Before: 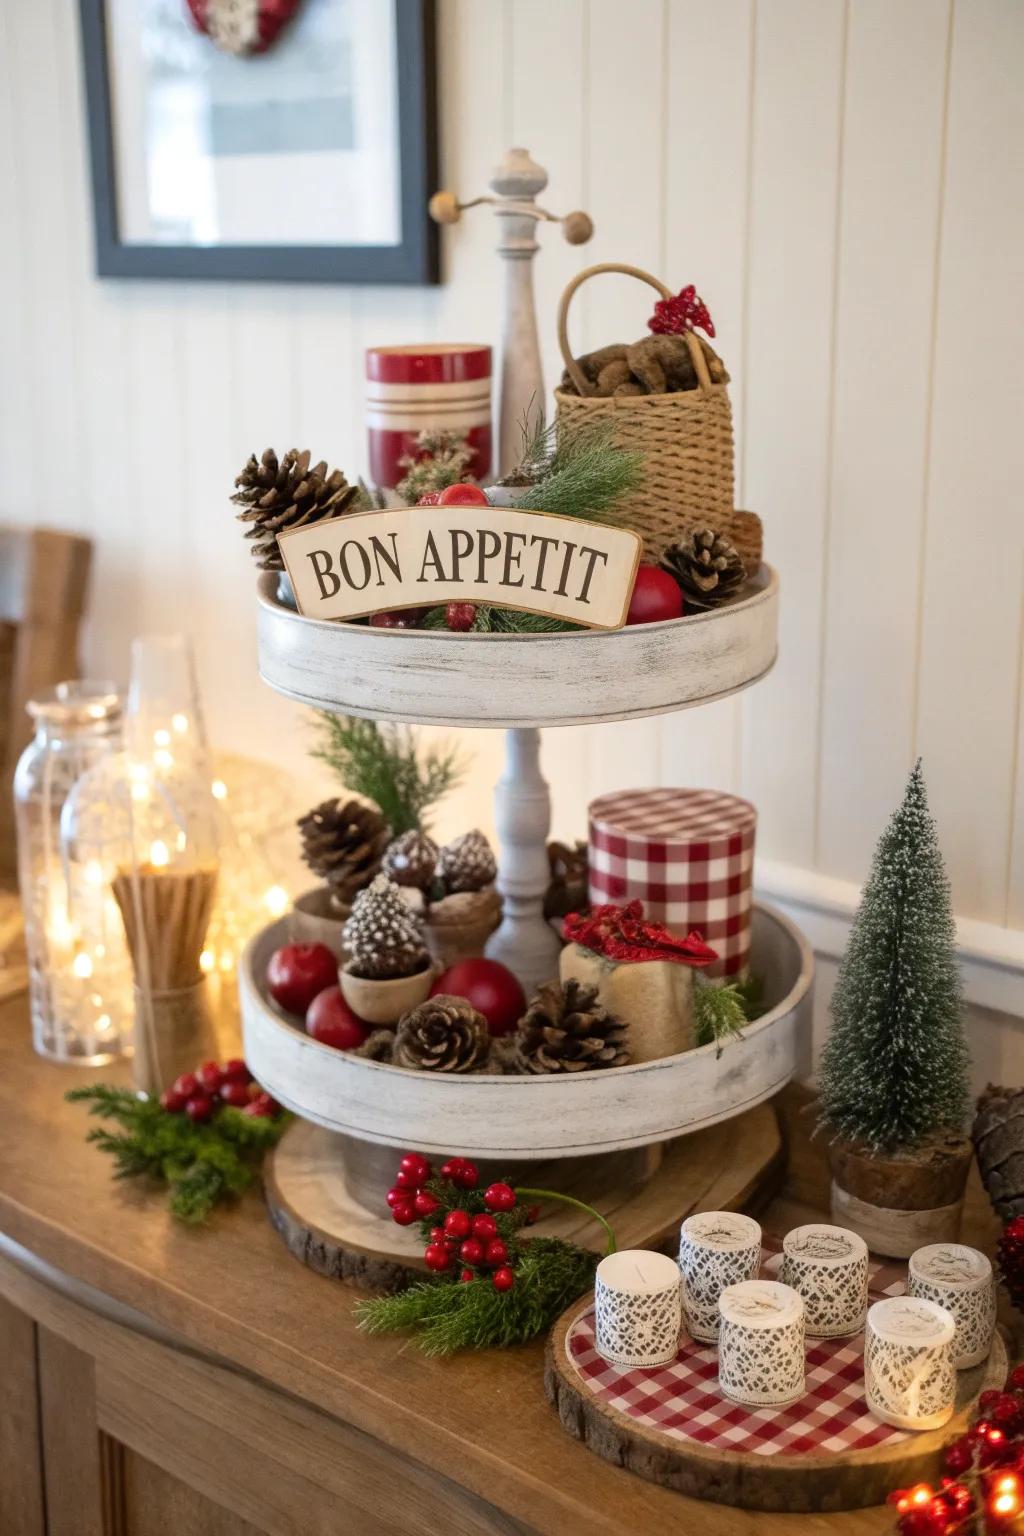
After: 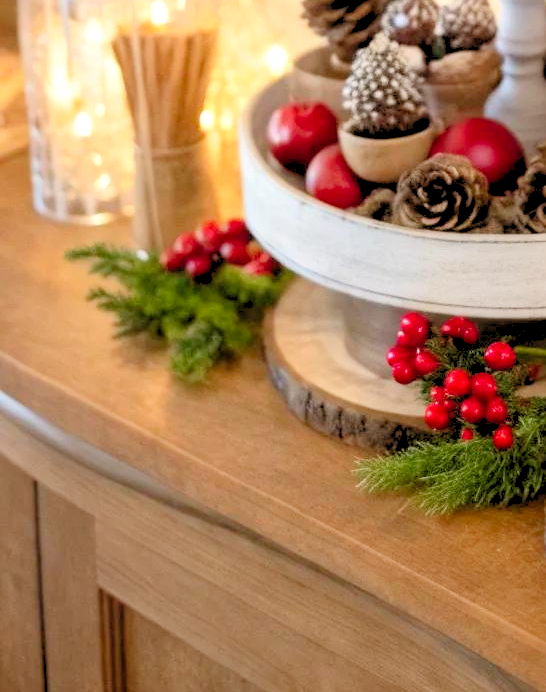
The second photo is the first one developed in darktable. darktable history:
crop and rotate: top 54.778%, right 46.61%, bottom 0.159%
levels: levels [0.072, 0.414, 0.976]
